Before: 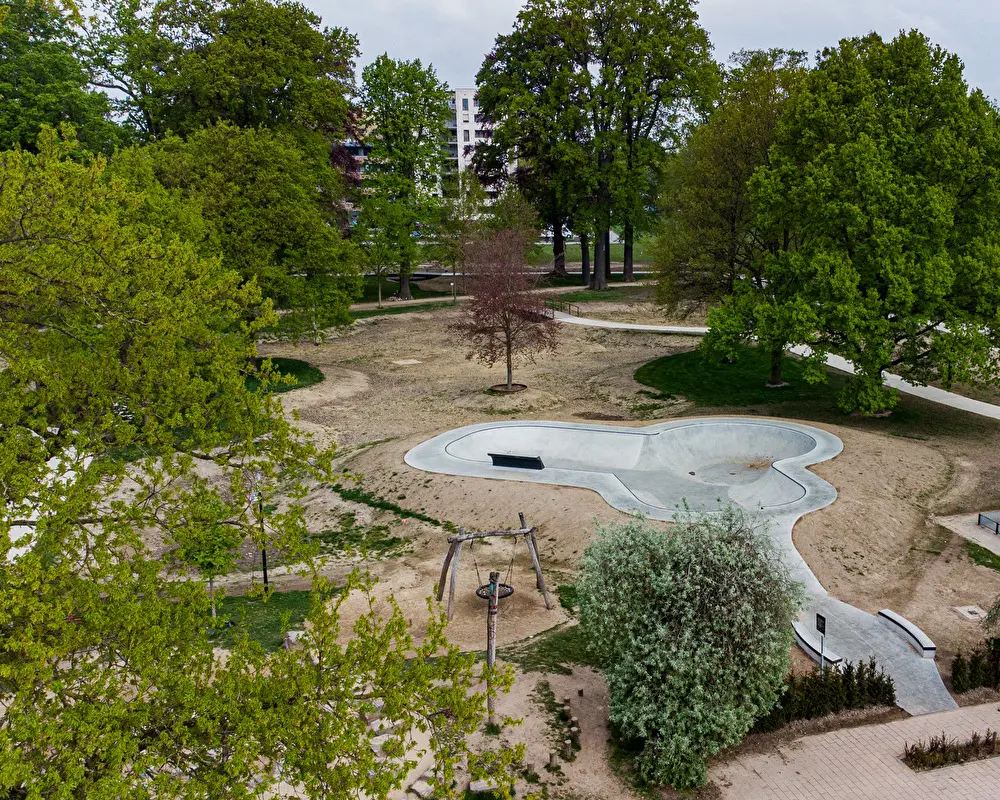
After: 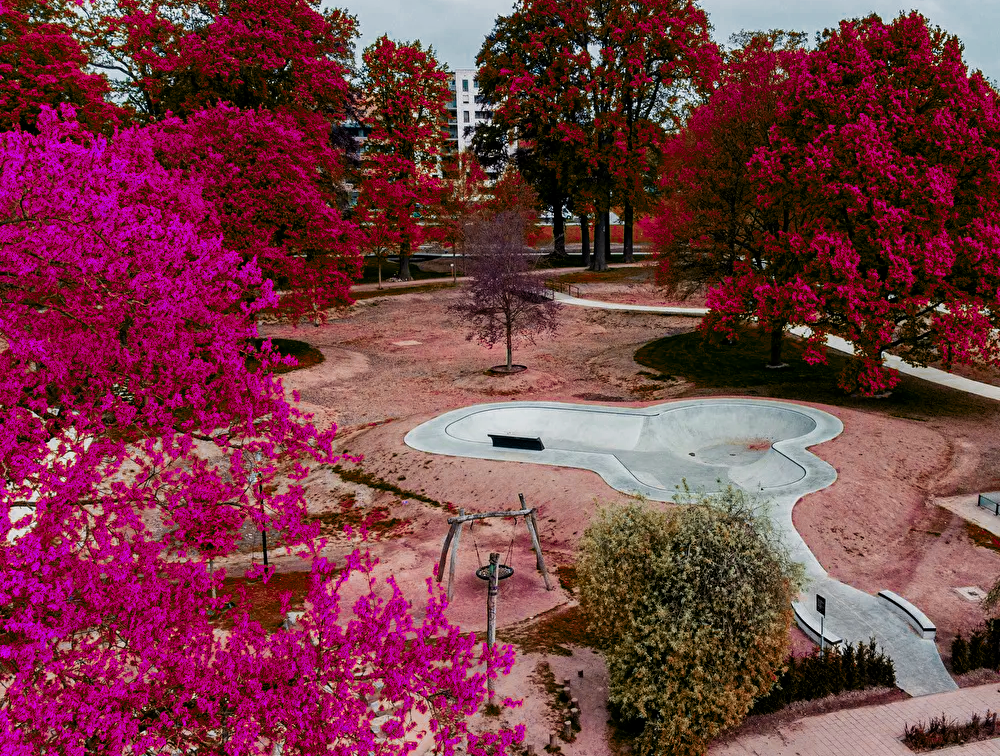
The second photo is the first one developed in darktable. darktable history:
crop and rotate: top 2.479%, bottom 3.018%
filmic rgb: black relative exposure -12 EV, white relative exposure 2.8 EV, threshold 3 EV, target black luminance 0%, hardness 8.06, latitude 70.41%, contrast 1.14, highlights saturation mix 10%, shadows ↔ highlights balance -0.388%, color science v4 (2020), iterations of high-quality reconstruction 10, contrast in shadows soft, contrast in highlights soft, enable highlight reconstruction true
color zones: curves: ch0 [(0.826, 0.353)]; ch1 [(0.242, 0.647) (0.889, 0.342)]; ch2 [(0.246, 0.089) (0.969, 0.068)]
